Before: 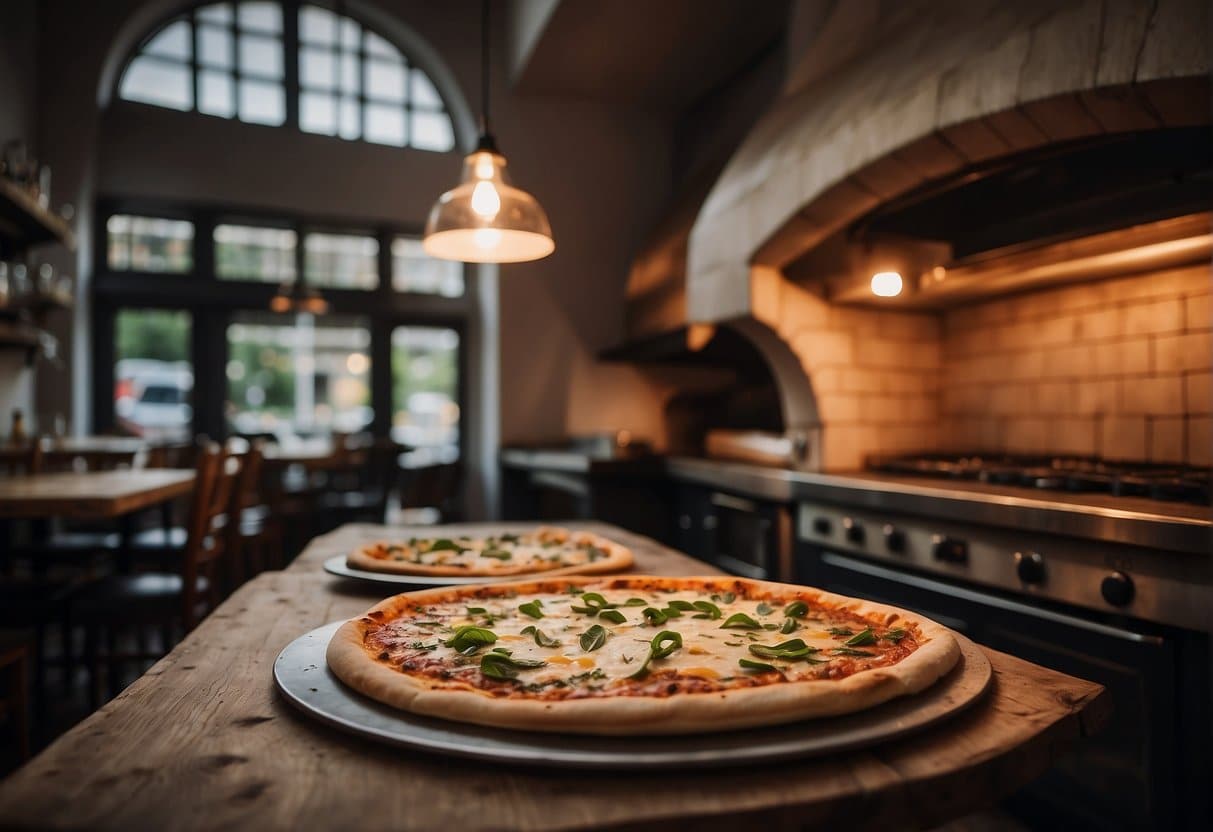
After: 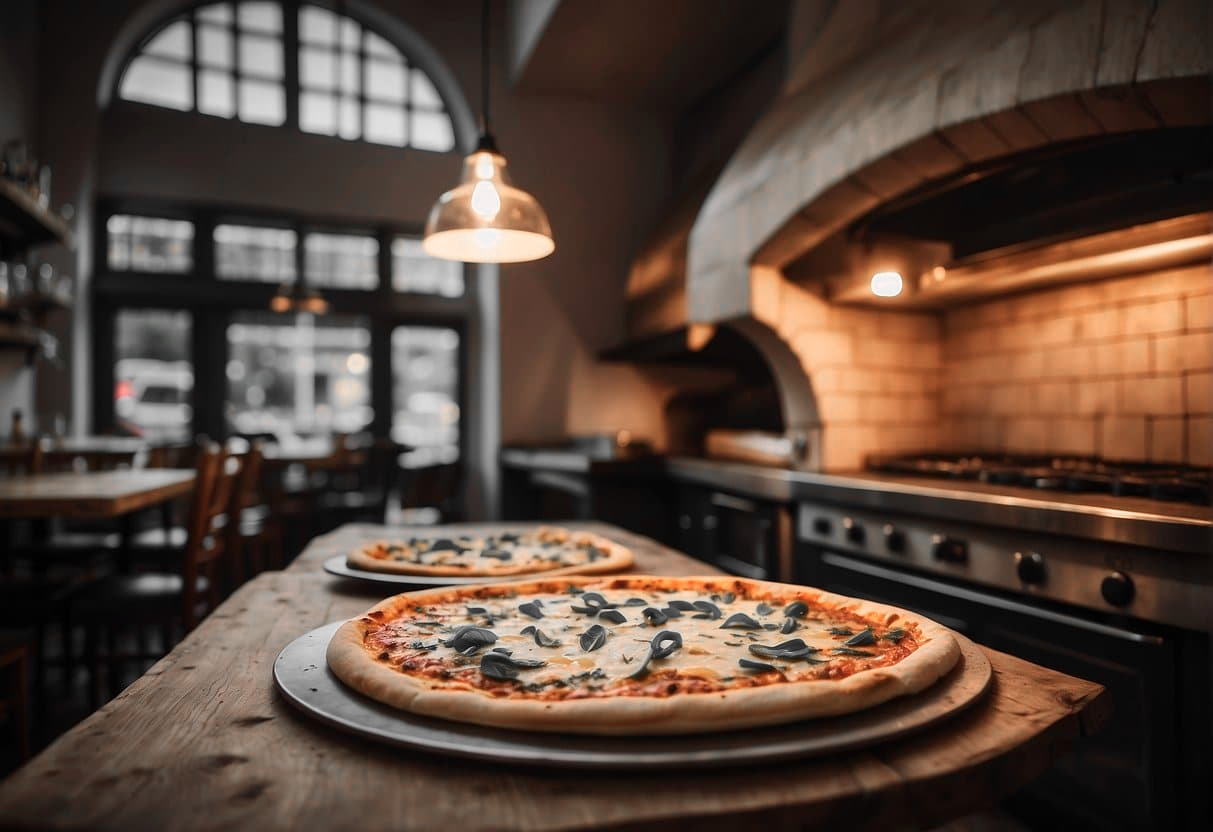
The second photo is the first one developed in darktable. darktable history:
color zones: curves: ch0 [(0, 0.65) (0.096, 0.644) (0.221, 0.539) (0.429, 0.5) (0.571, 0.5) (0.714, 0.5) (0.857, 0.5) (1, 0.65)]; ch1 [(0, 0.5) (0.143, 0.5) (0.257, -0.002) (0.429, 0.04) (0.571, -0.001) (0.714, -0.015) (0.857, 0.024) (1, 0.5)]
exposure: compensate exposure bias true, compensate highlight preservation false
